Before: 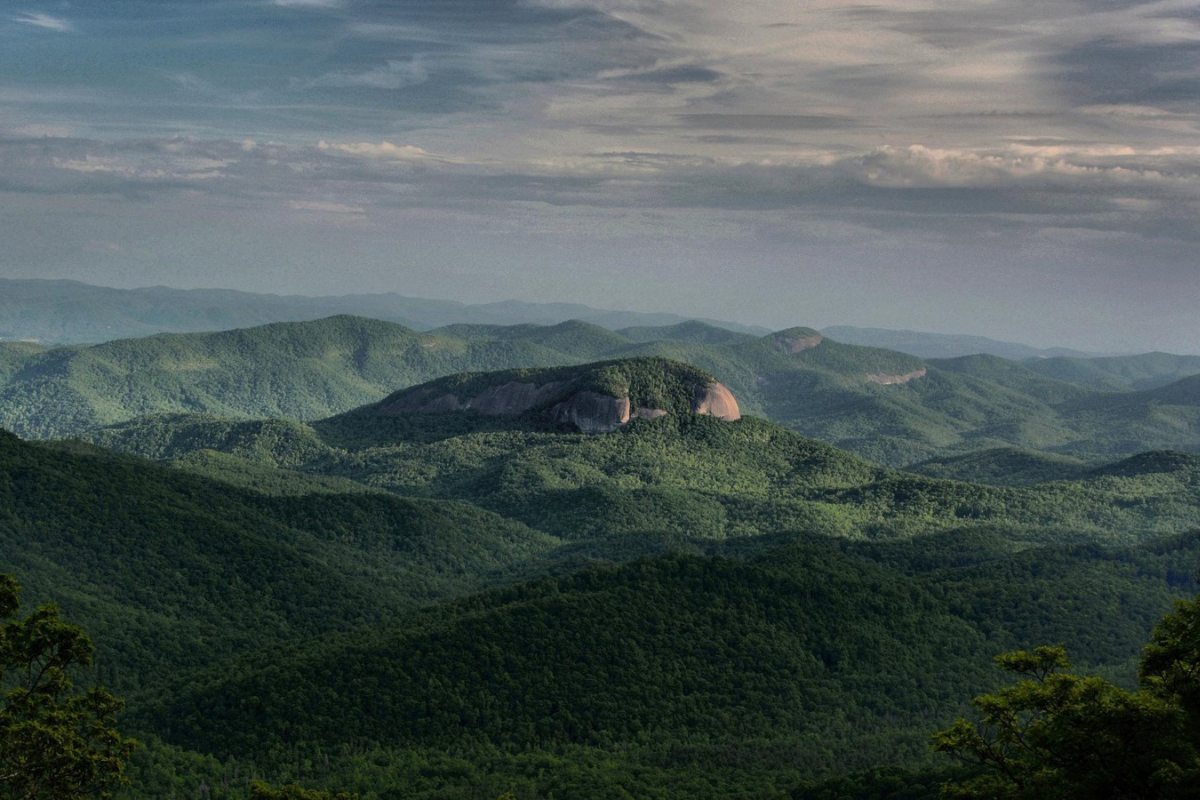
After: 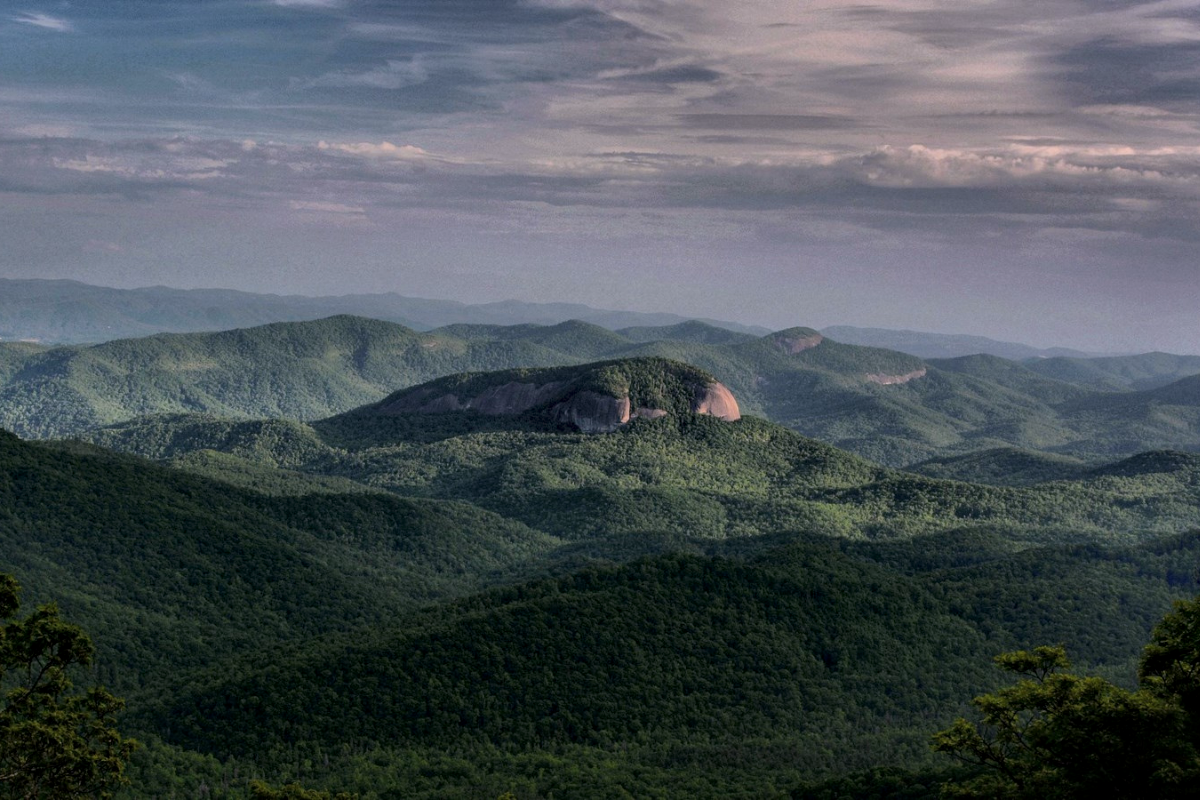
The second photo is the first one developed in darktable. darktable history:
local contrast: on, module defaults
exposure: exposure -0.157 EV
white balance: red 1.05, blue 1.072
